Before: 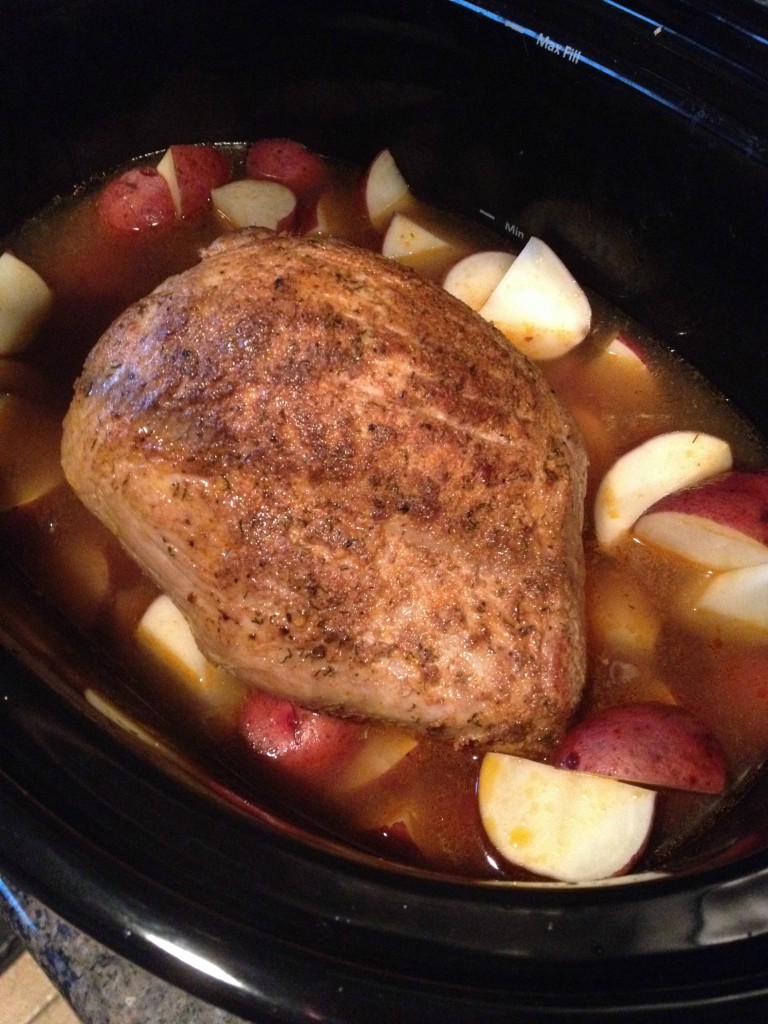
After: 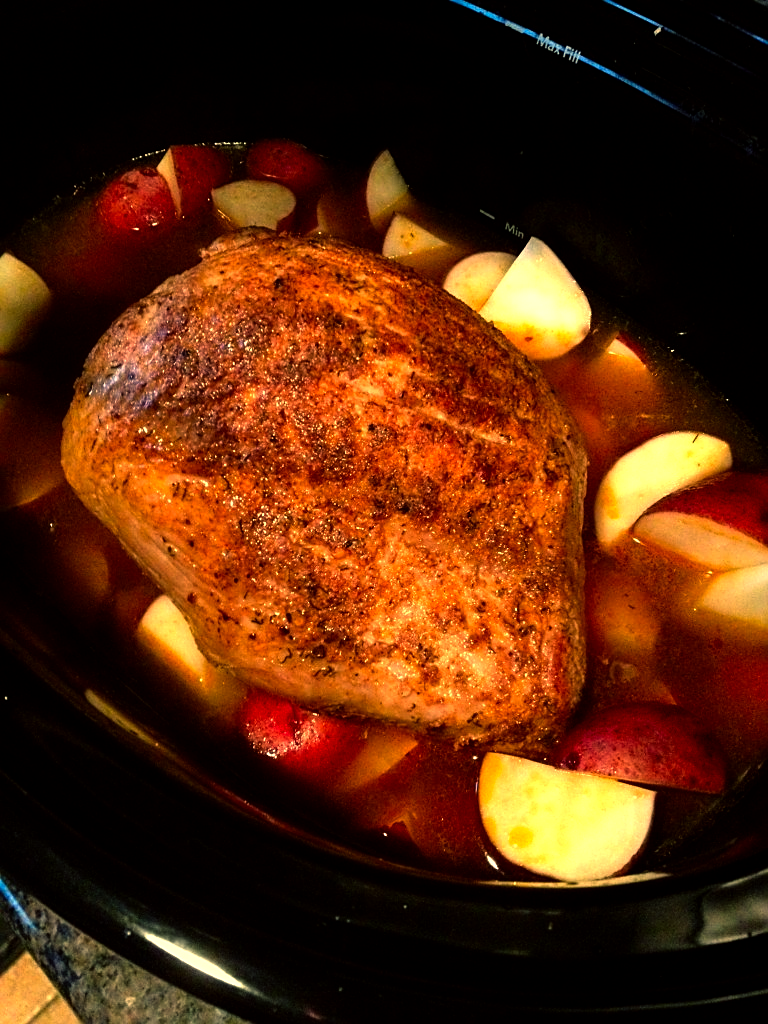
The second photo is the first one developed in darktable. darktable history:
sharpen: on, module defaults
color contrast: green-magenta contrast 1.2, blue-yellow contrast 1.2
color balance: mode lift, gamma, gain (sRGB), lift [1.014, 0.966, 0.918, 0.87], gamma [0.86, 0.734, 0.918, 0.976], gain [1.063, 1.13, 1.063, 0.86]
